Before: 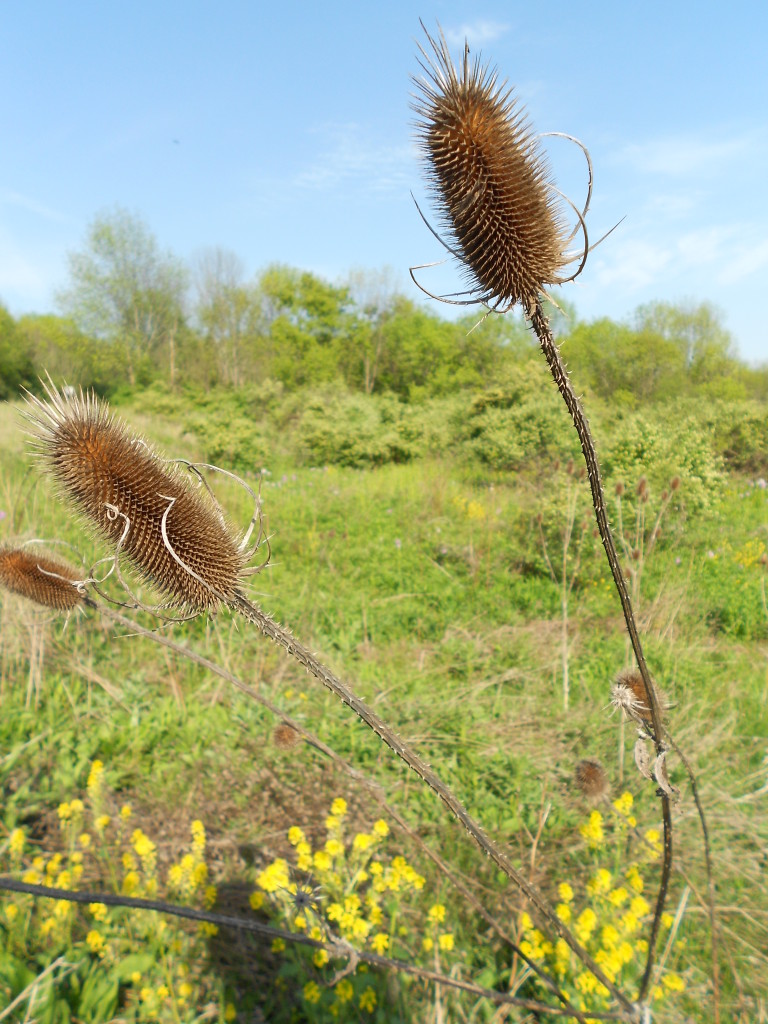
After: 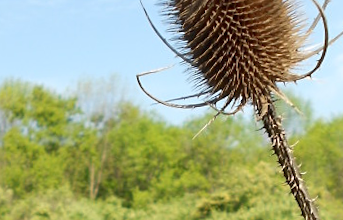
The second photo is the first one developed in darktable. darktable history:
sharpen: amount 0.2
rotate and perspective: rotation 1.69°, lens shift (vertical) -0.023, lens shift (horizontal) -0.291, crop left 0.025, crop right 0.988, crop top 0.092, crop bottom 0.842
crop: left 28.64%, top 16.832%, right 26.637%, bottom 58.055%
